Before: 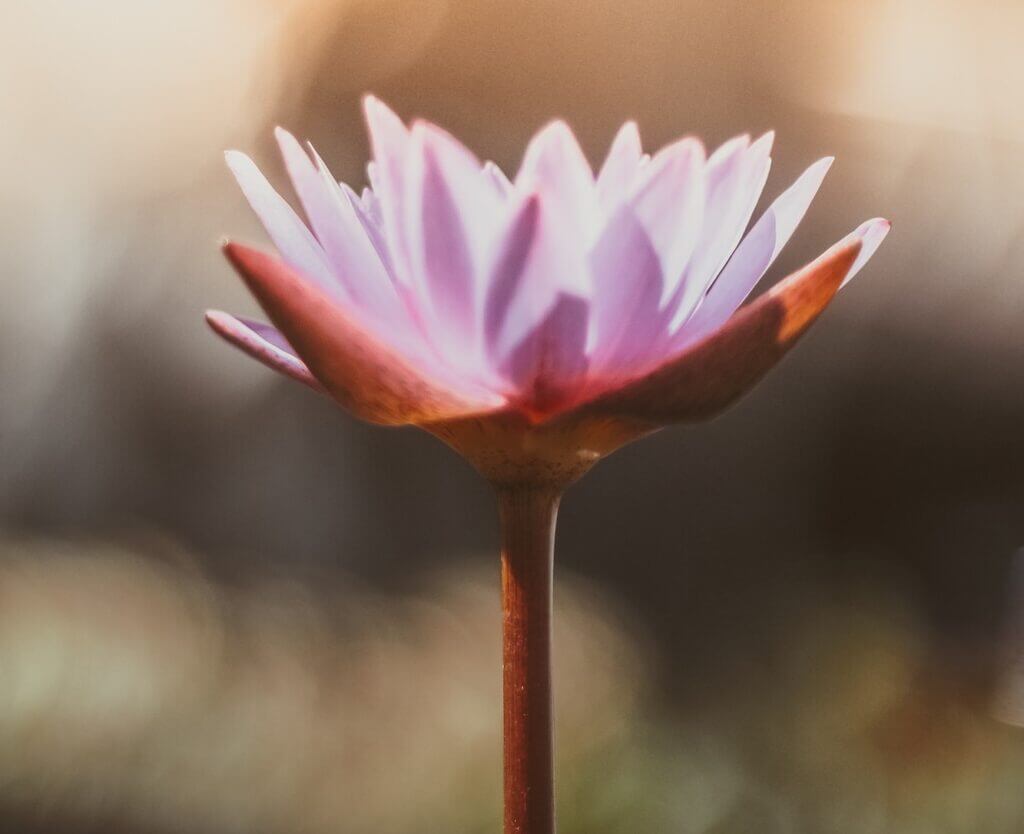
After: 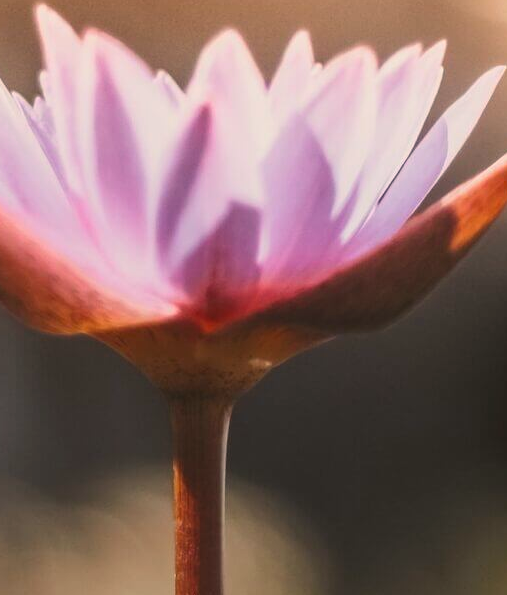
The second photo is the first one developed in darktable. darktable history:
crop: left 32.075%, top 10.976%, right 18.355%, bottom 17.596%
color correction: highlights a* 5.38, highlights b* 5.3, shadows a* -4.26, shadows b* -5.11
contrast brightness saturation: contrast 0.1, brightness 0.03, saturation 0.09
